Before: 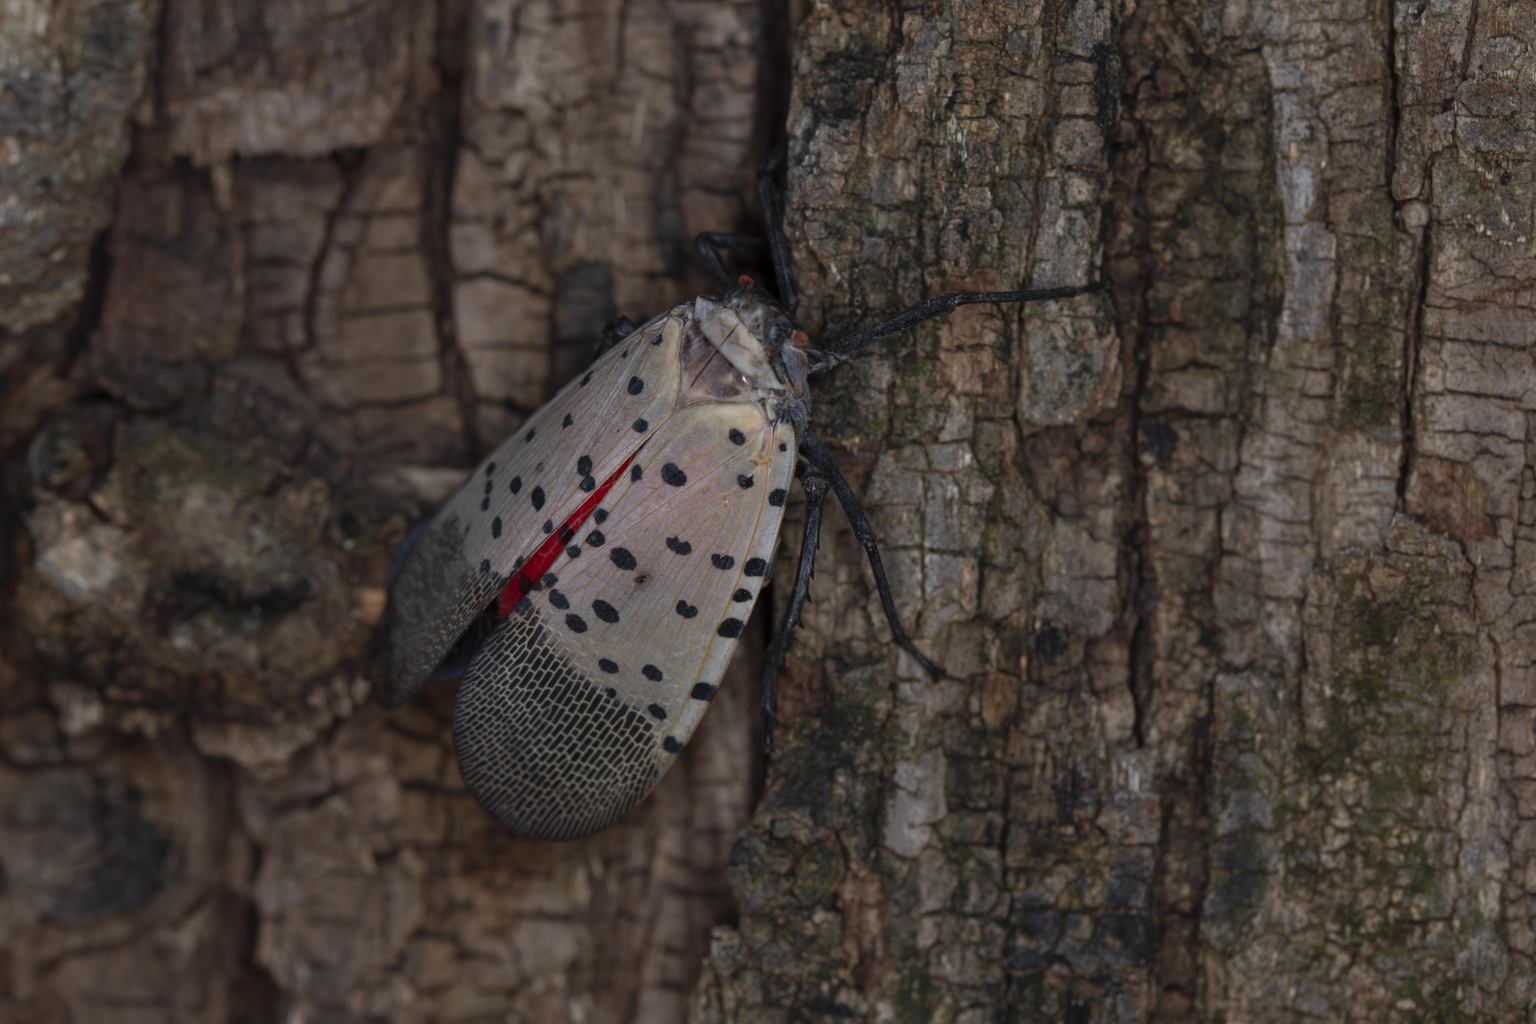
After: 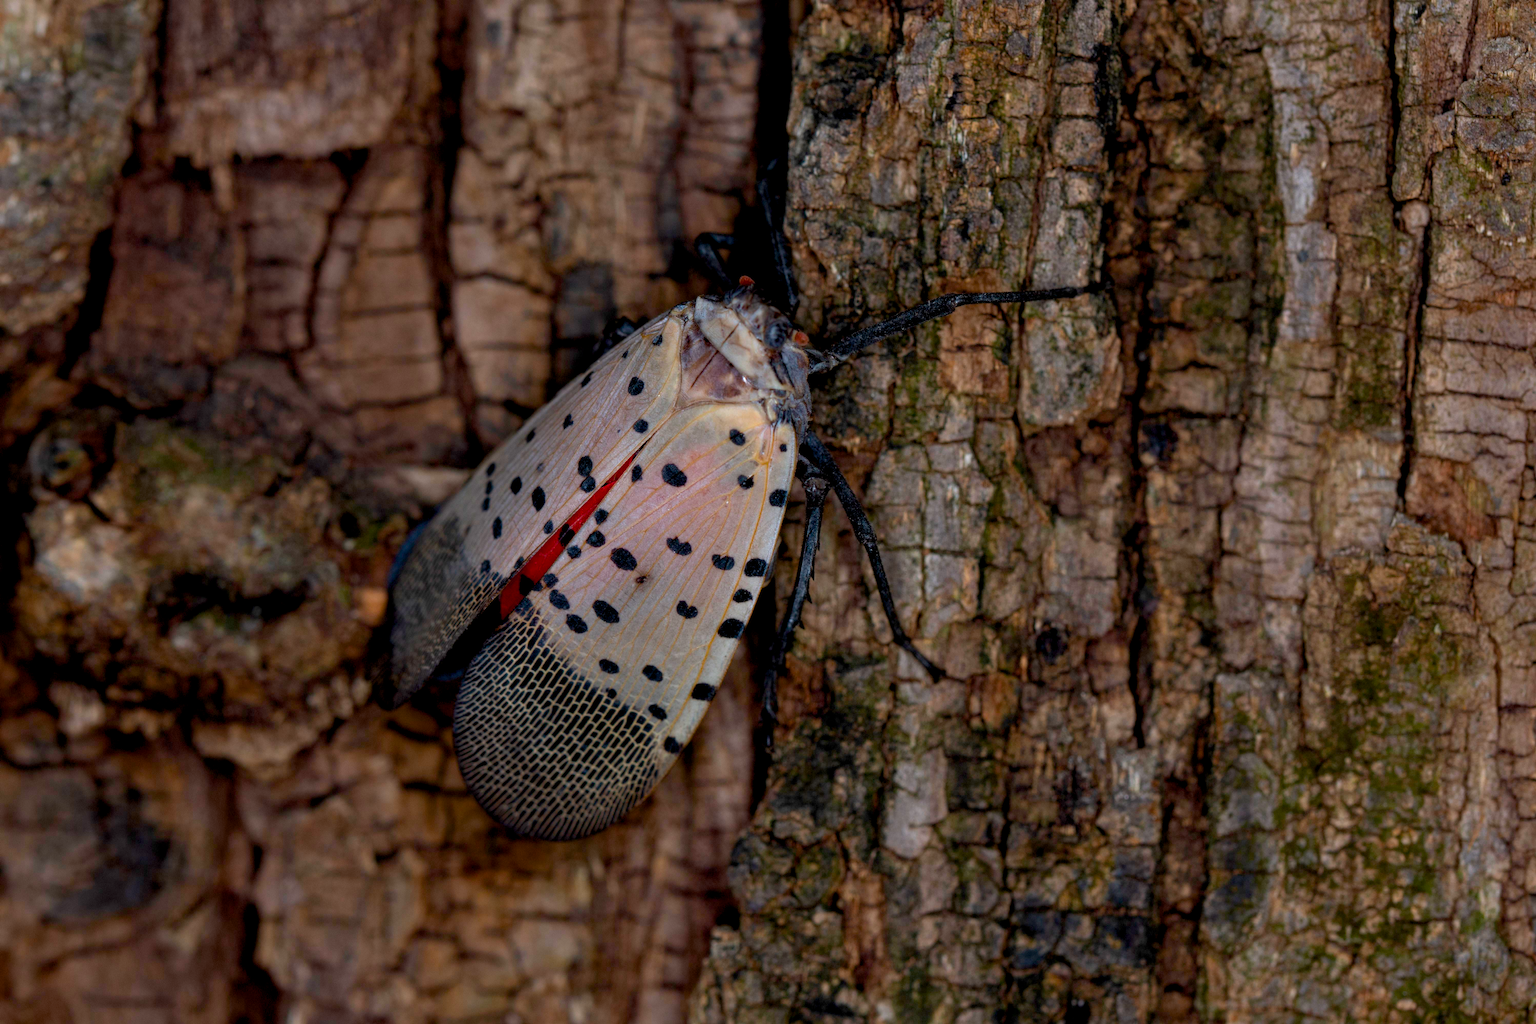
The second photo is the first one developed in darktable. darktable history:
color balance rgb: global offset › luminance -0.889%, perceptual saturation grading › global saturation 19.755%, perceptual brilliance grading › global brilliance 10.464%, perceptual brilliance grading › shadows 14.695%, global vibrance 20%
